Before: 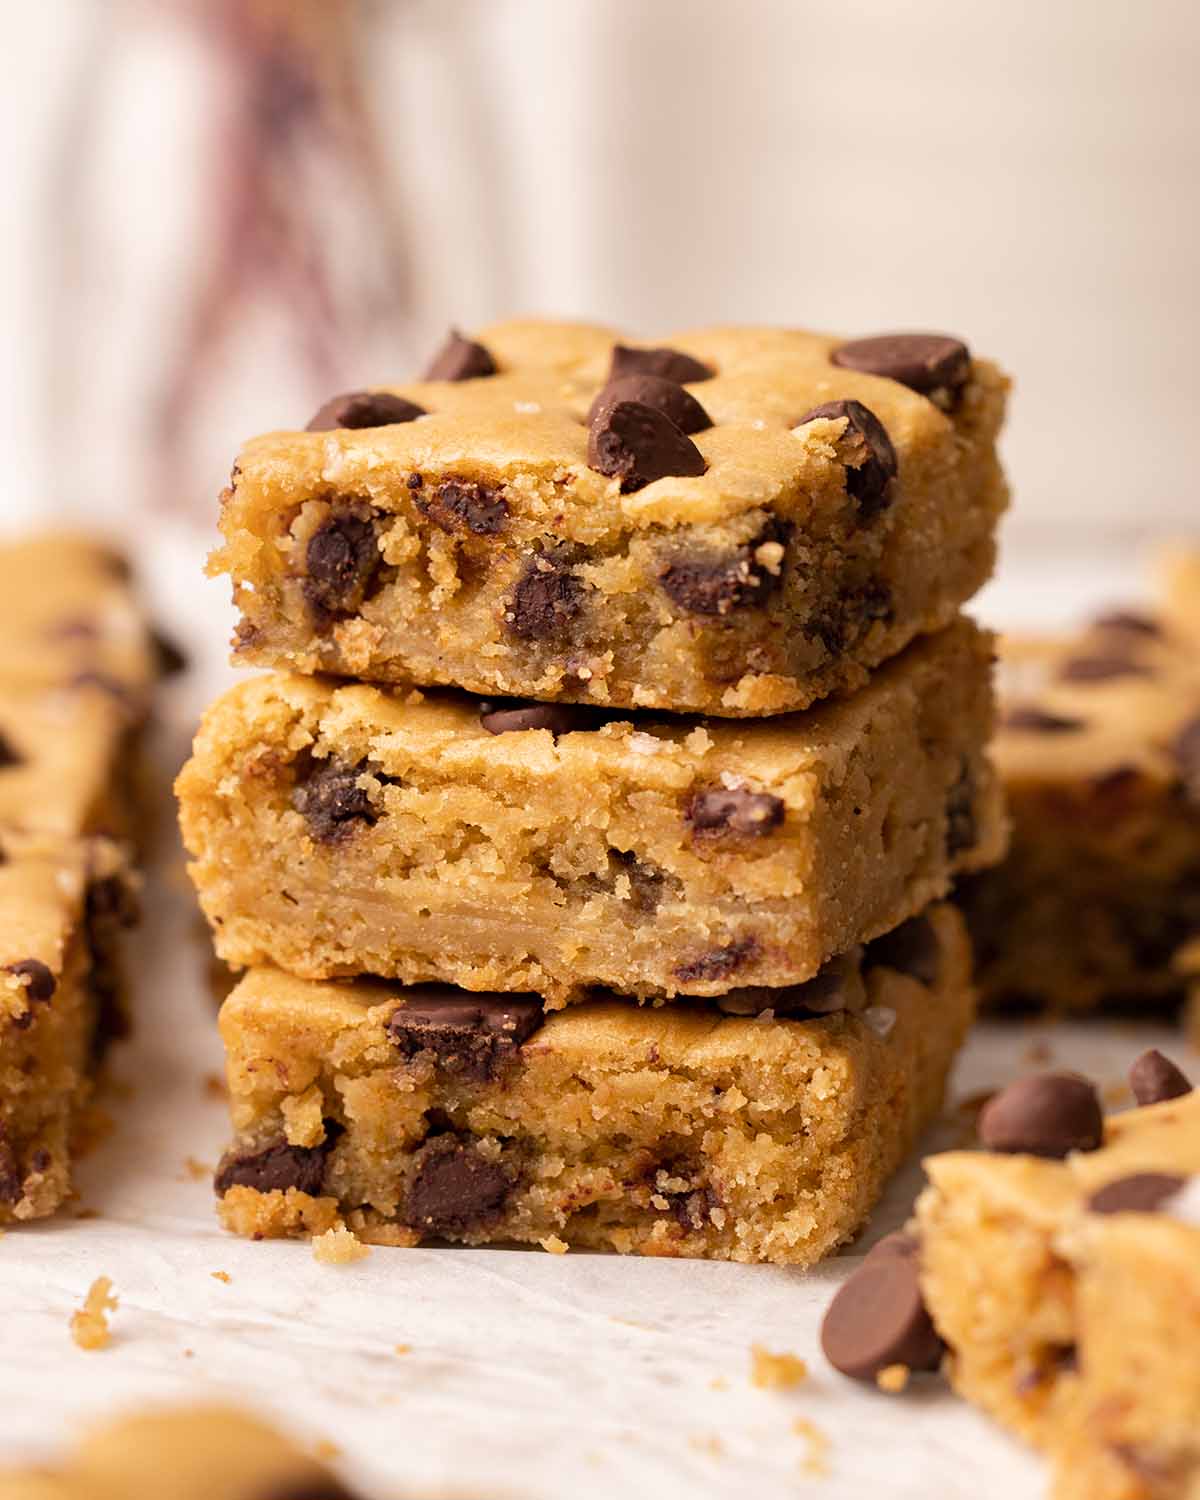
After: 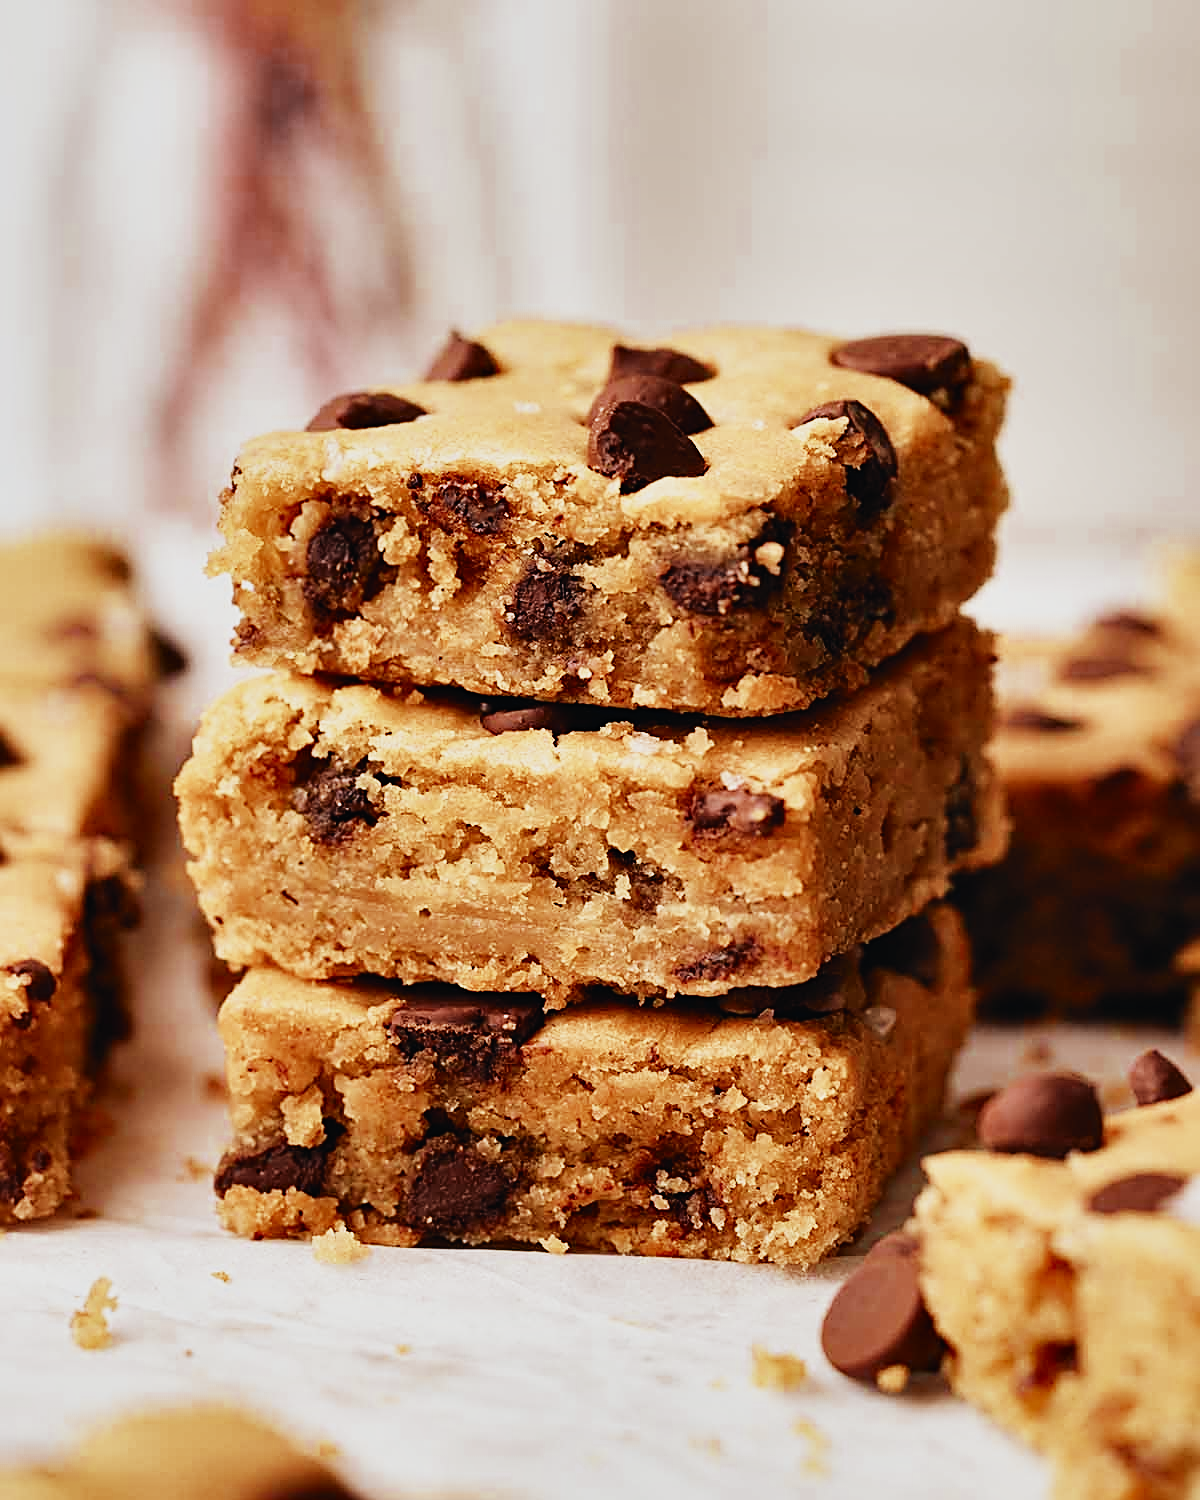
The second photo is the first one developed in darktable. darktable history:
sigmoid: contrast 1.8, skew -0.2, preserve hue 0%, red attenuation 0.1, red rotation 0.035, green attenuation 0.1, green rotation -0.017, blue attenuation 0.15, blue rotation -0.052, base primaries Rec2020
color zones: curves: ch0 [(0, 0.5) (0.125, 0.4) (0.25, 0.5) (0.375, 0.4) (0.5, 0.4) (0.625, 0.35) (0.75, 0.35) (0.875, 0.5)]; ch1 [(0, 0.35) (0.125, 0.45) (0.25, 0.35) (0.375, 0.35) (0.5, 0.35) (0.625, 0.35) (0.75, 0.45) (0.875, 0.35)]; ch2 [(0, 0.6) (0.125, 0.5) (0.25, 0.5) (0.375, 0.6) (0.5, 0.6) (0.625, 0.5) (0.75, 0.5) (0.875, 0.5)]
sharpen: radius 2.531, amount 0.628
tone curve: curves: ch0 [(0, 0) (0.051, 0.047) (0.102, 0.099) (0.228, 0.275) (0.432, 0.535) (0.695, 0.778) (0.908, 0.946) (1, 1)]; ch1 [(0, 0) (0.339, 0.298) (0.402, 0.363) (0.453, 0.413) (0.485, 0.469) (0.494, 0.493) (0.504, 0.501) (0.525, 0.534) (0.563, 0.595) (0.597, 0.638) (1, 1)]; ch2 [(0, 0) (0.48, 0.48) (0.504, 0.5) (0.539, 0.554) (0.59, 0.63) (0.642, 0.684) (0.824, 0.815) (1, 1)], color space Lab, independent channels, preserve colors none
shadows and highlights: low approximation 0.01, soften with gaussian
exposure: black level correction -0.015, exposure -0.125 EV, compensate highlight preservation false
